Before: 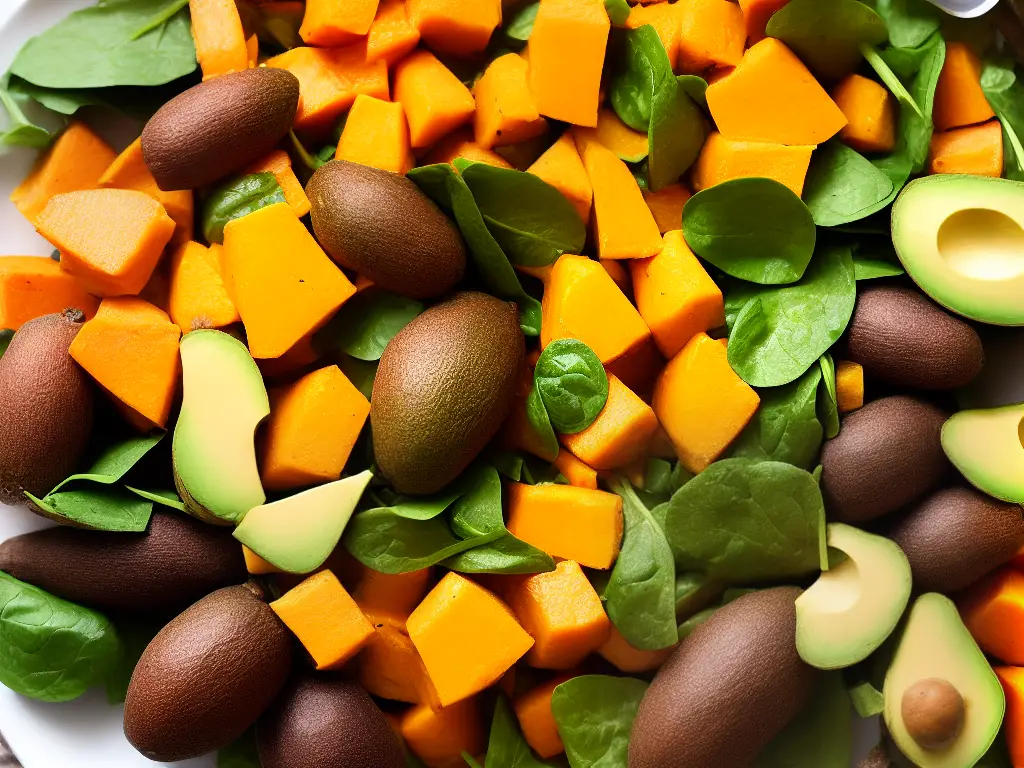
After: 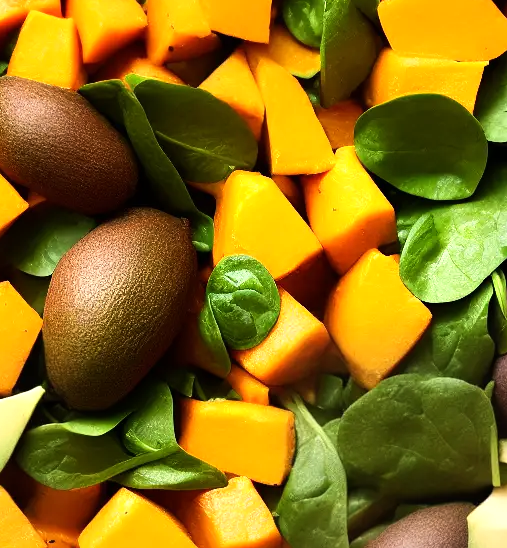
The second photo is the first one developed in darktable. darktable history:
crop: left 32.075%, top 10.976%, right 18.355%, bottom 17.596%
tone equalizer: -8 EV -0.417 EV, -7 EV -0.389 EV, -6 EV -0.333 EV, -5 EV -0.222 EV, -3 EV 0.222 EV, -2 EV 0.333 EV, -1 EV 0.389 EV, +0 EV 0.417 EV, edges refinement/feathering 500, mask exposure compensation -1.57 EV, preserve details no
